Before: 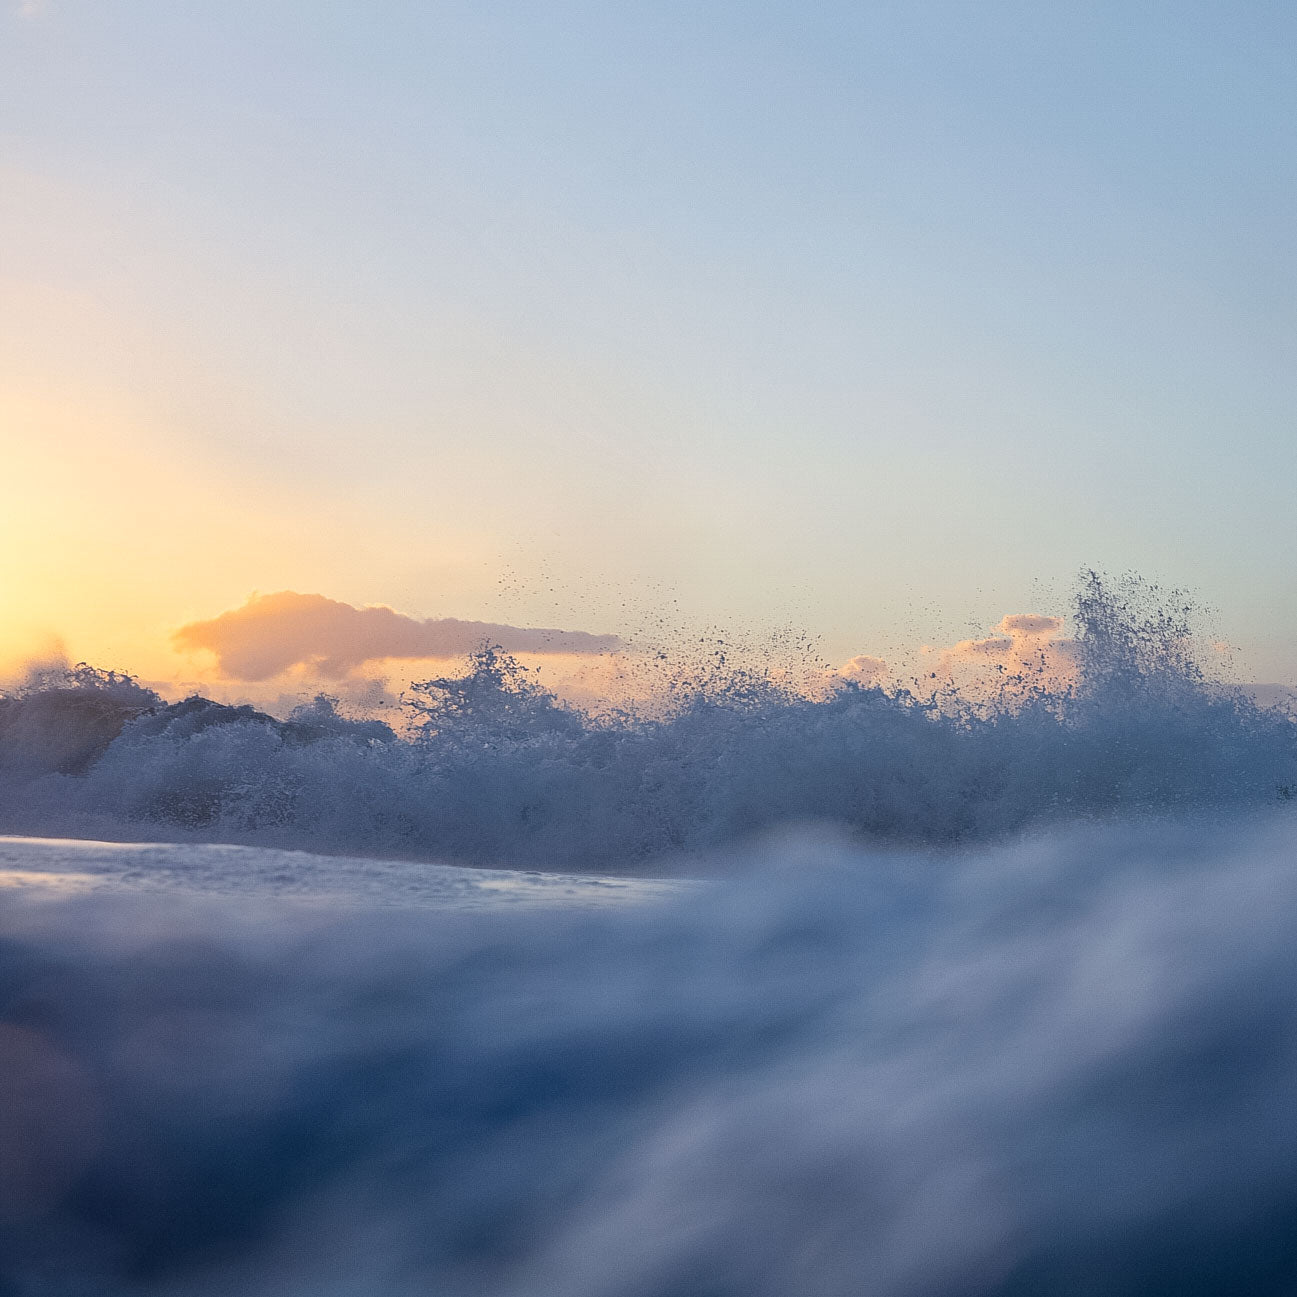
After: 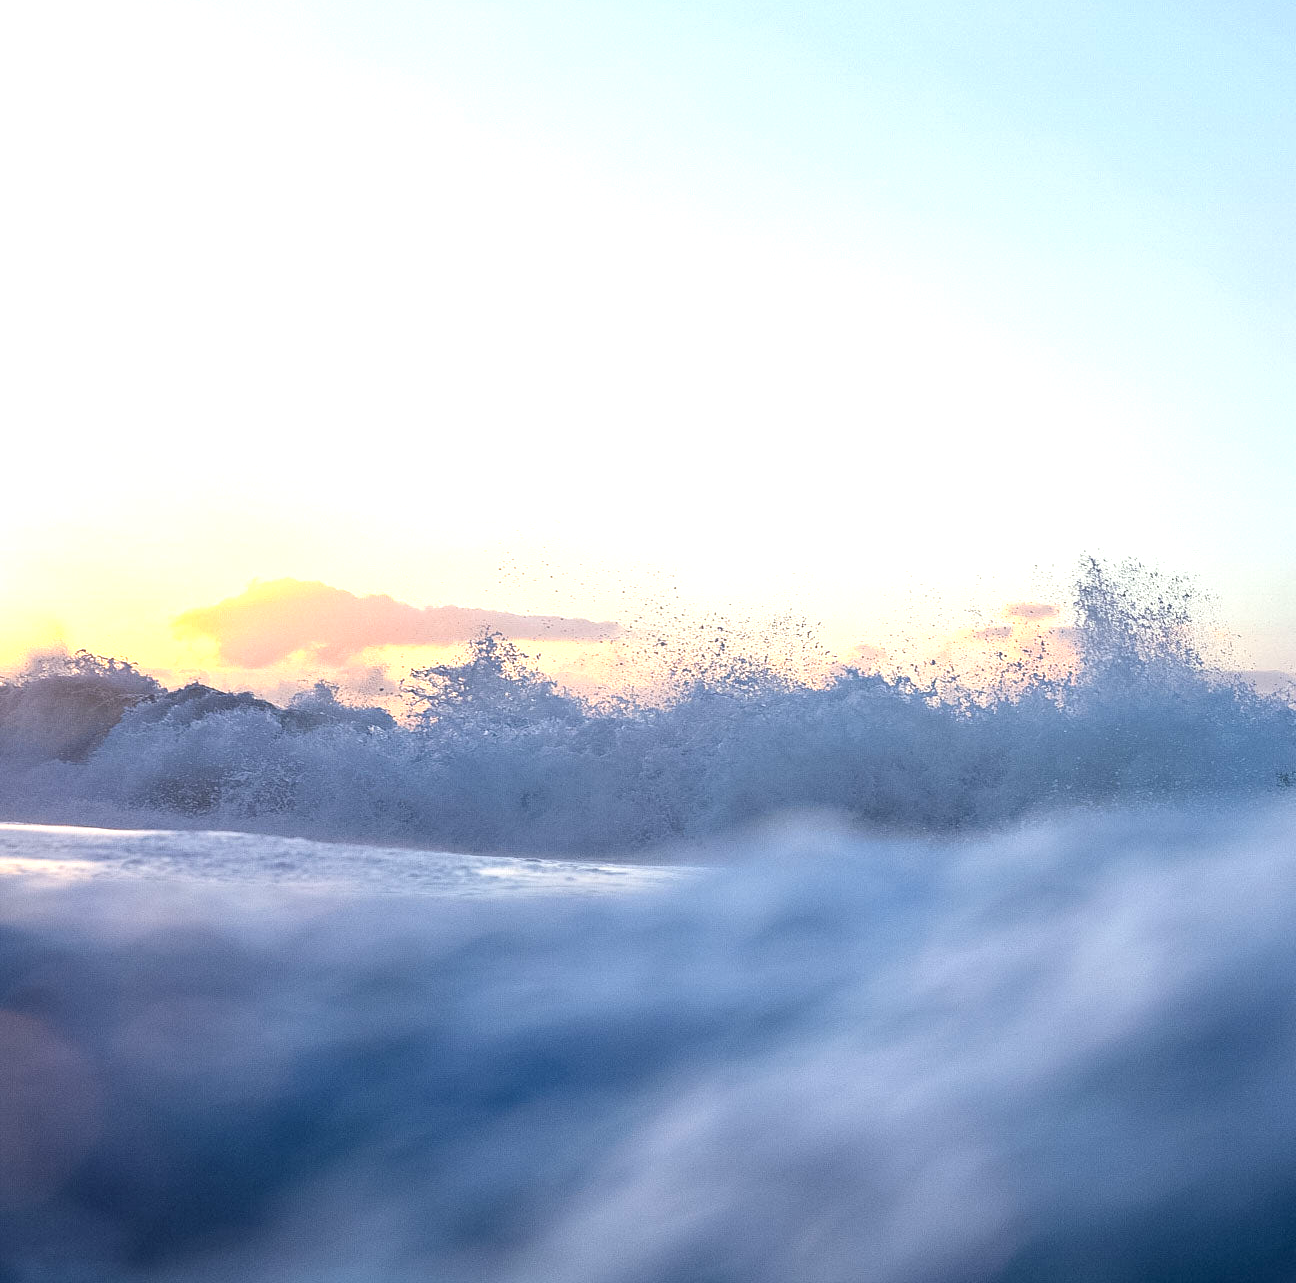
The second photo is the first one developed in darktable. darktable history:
exposure: black level correction 0, exposure 1 EV, compensate highlight preservation false
tone equalizer: on, module defaults
crop: top 1.049%, right 0.001%
